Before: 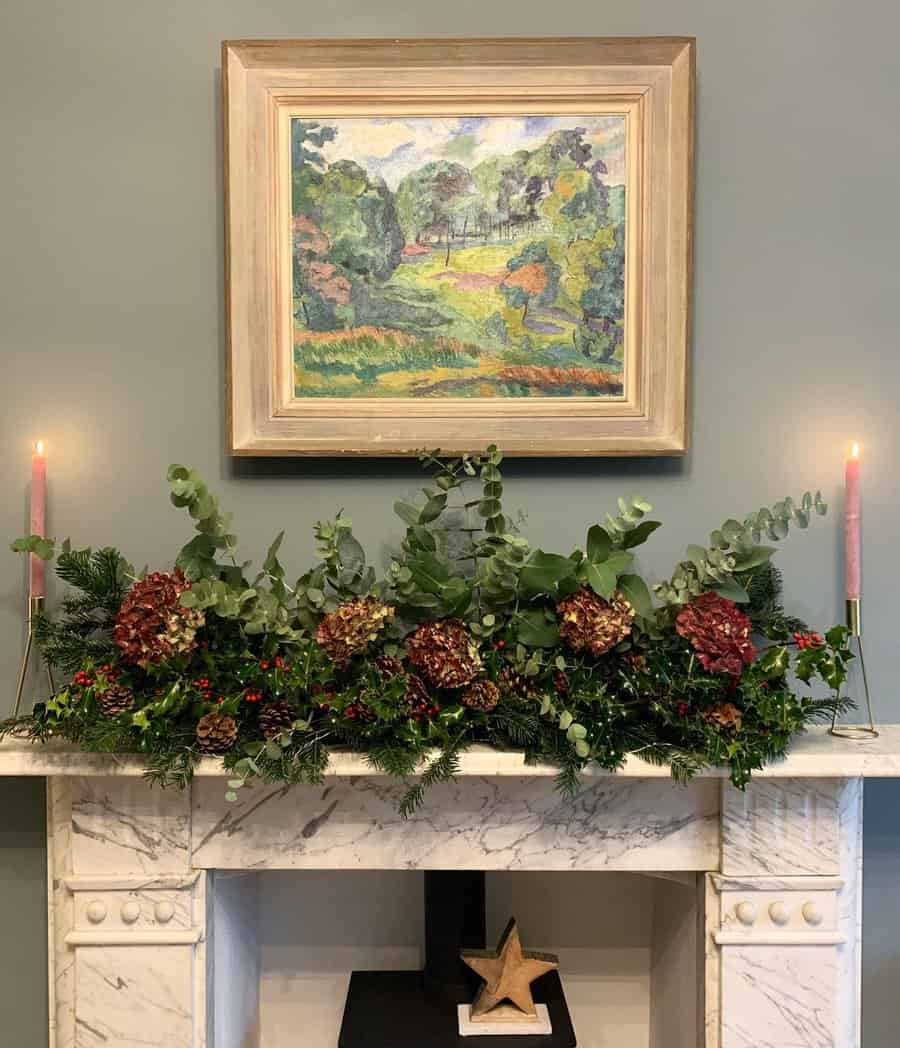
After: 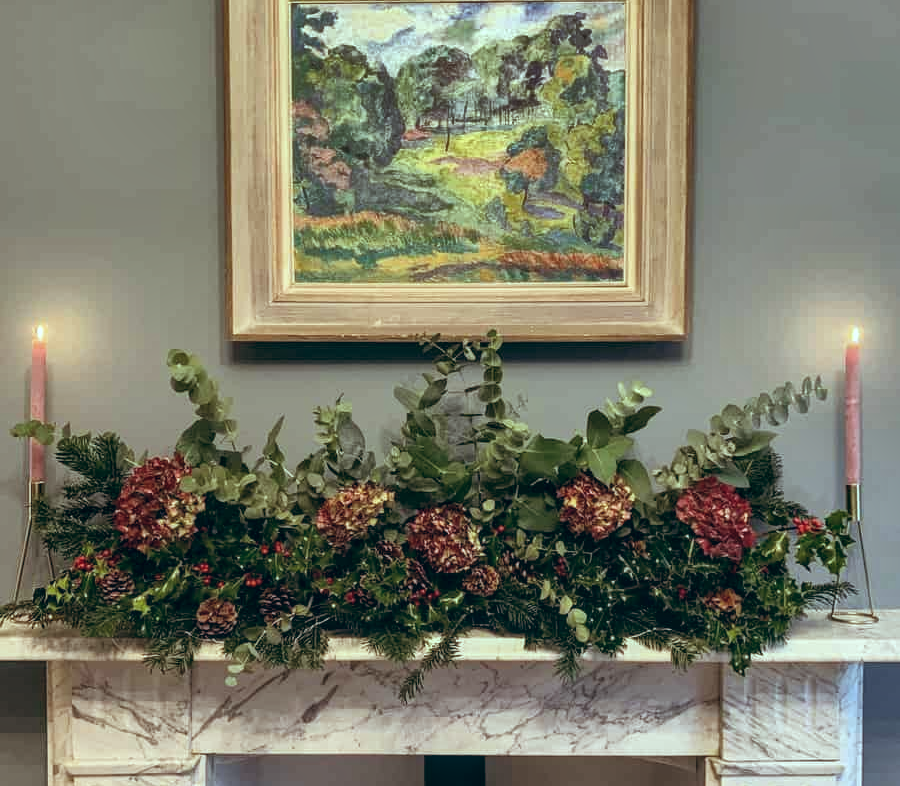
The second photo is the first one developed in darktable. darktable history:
crop: top 11.038%, bottom 13.962%
color balance: lift [1.003, 0.993, 1.001, 1.007], gamma [1.018, 1.072, 0.959, 0.928], gain [0.974, 0.873, 1.031, 1.127]
local contrast: on, module defaults
shadows and highlights: shadows 20.91, highlights -82.73, soften with gaussian
